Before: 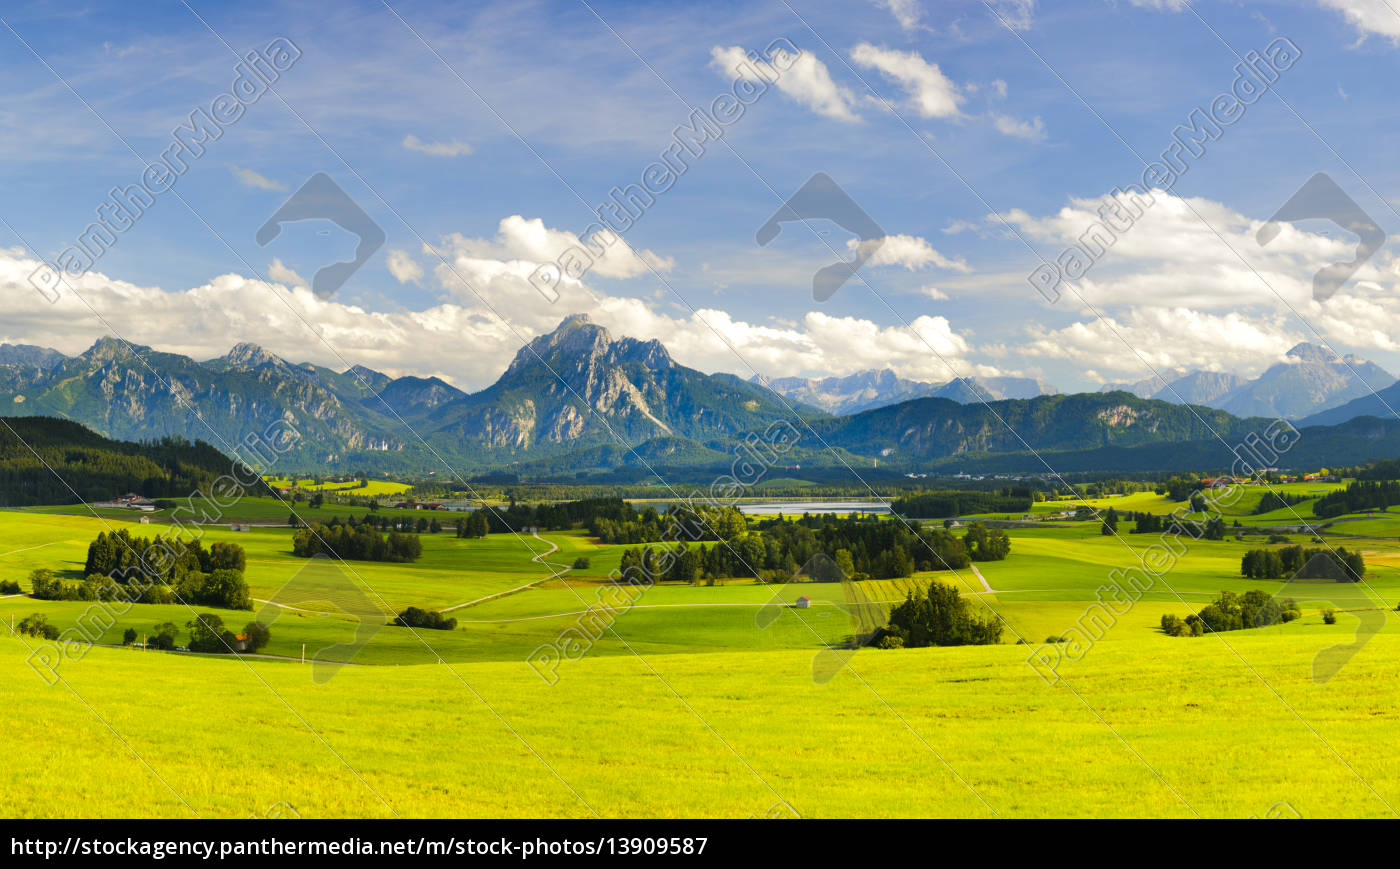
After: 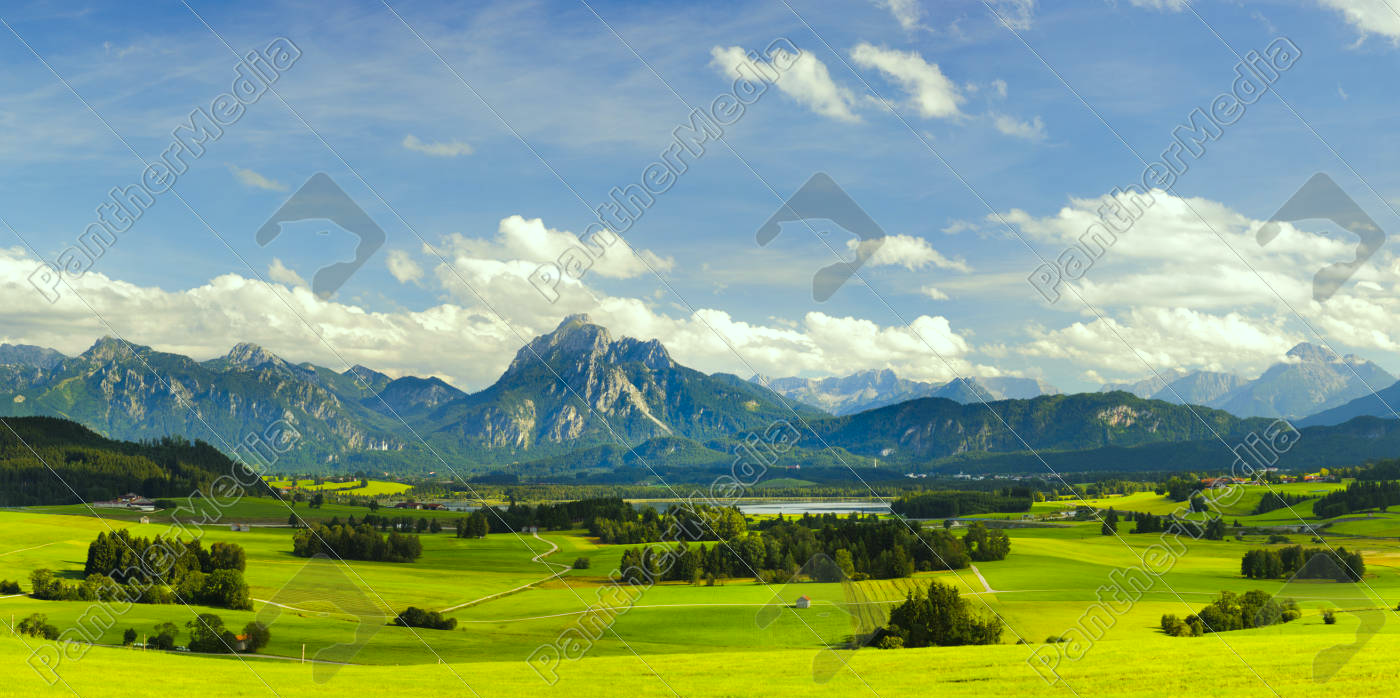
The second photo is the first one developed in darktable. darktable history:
color correction: highlights a* -8, highlights b* 3.1
crop: bottom 19.644%
